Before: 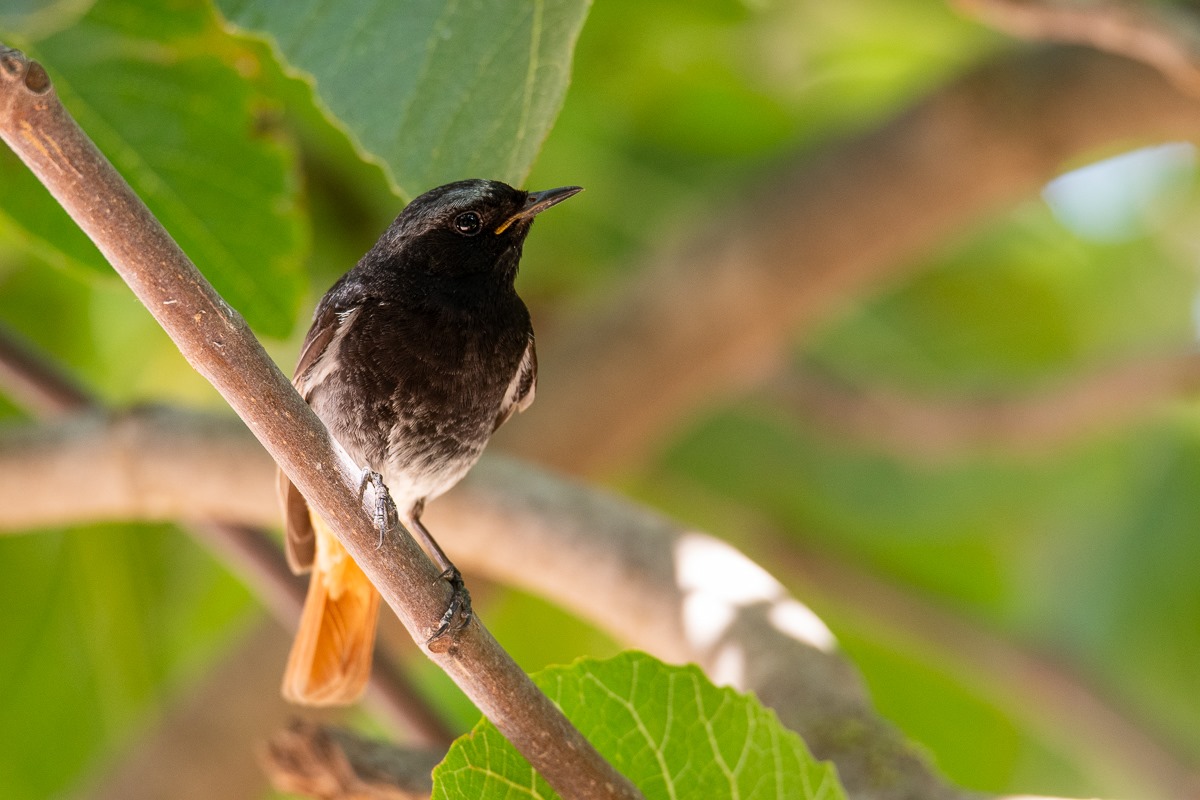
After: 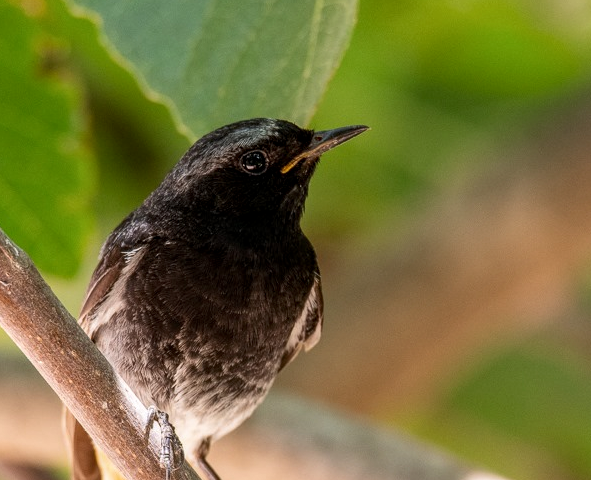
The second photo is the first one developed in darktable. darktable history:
crop: left 17.835%, top 7.675%, right 32.881%, bottom 32.213%
local contrast: on, module defaults
exposure: exposure -0.064 EV, compensate highlight preservation false
